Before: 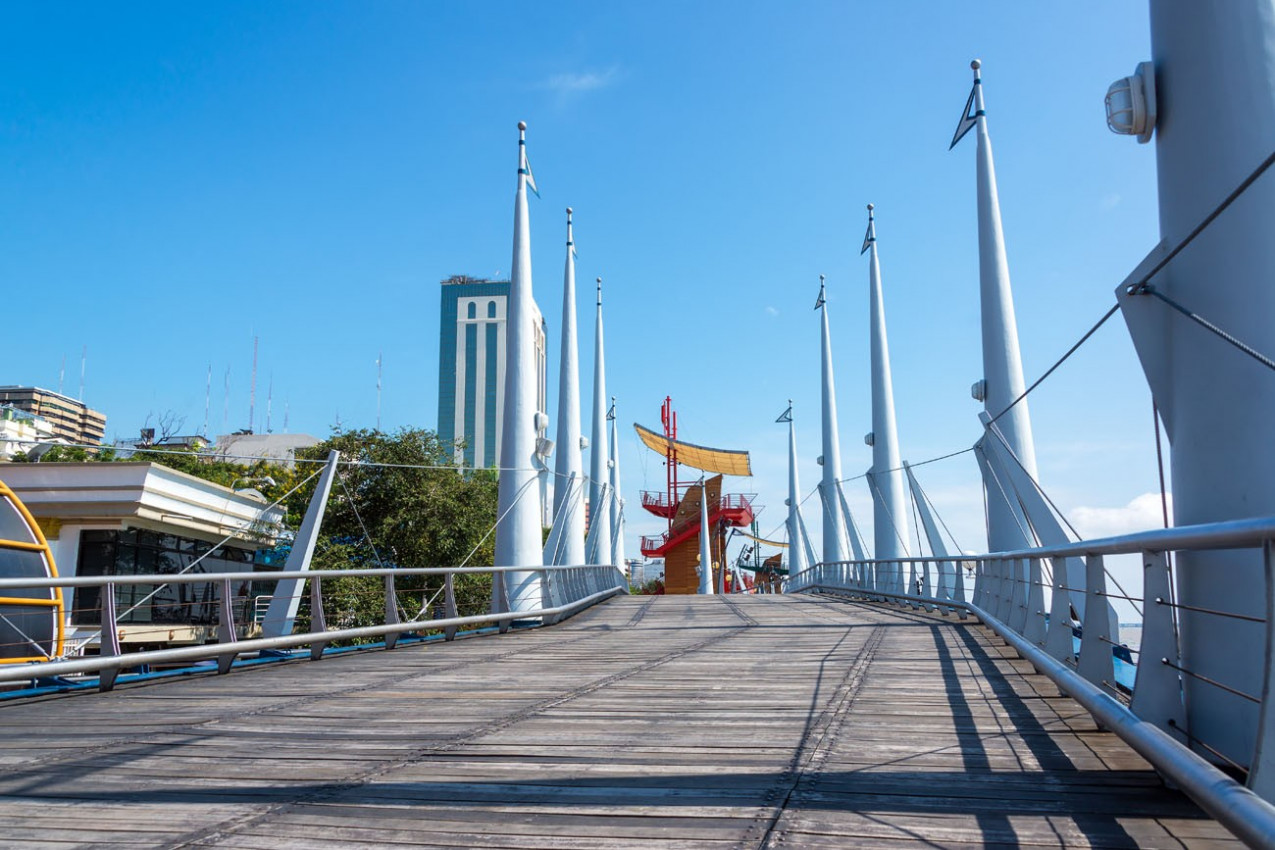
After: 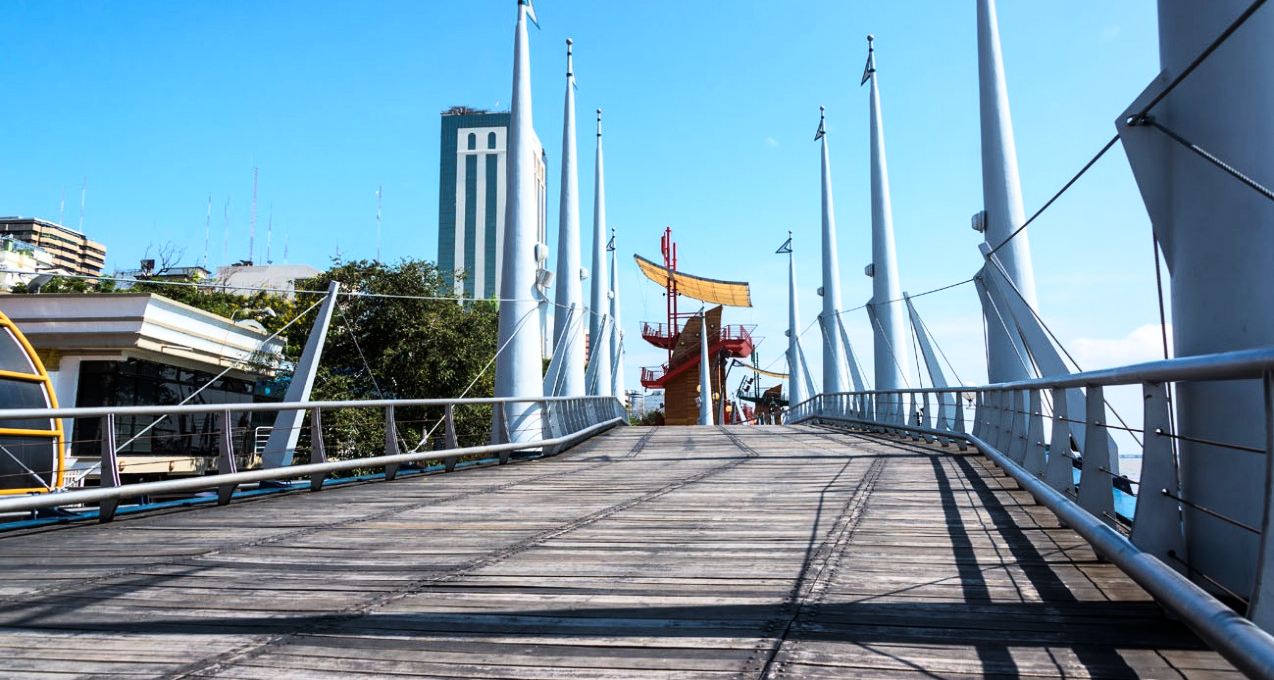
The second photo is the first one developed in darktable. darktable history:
crop and rotate: top 19.998%
tone curve: curves: ch0 [(0, 0) (0.137, 0.063) (0.255, 0.176) (0.502, 0.502) (0.749, 0.839) (1, 1)], color space Lab, linked channels, preserve colors none
